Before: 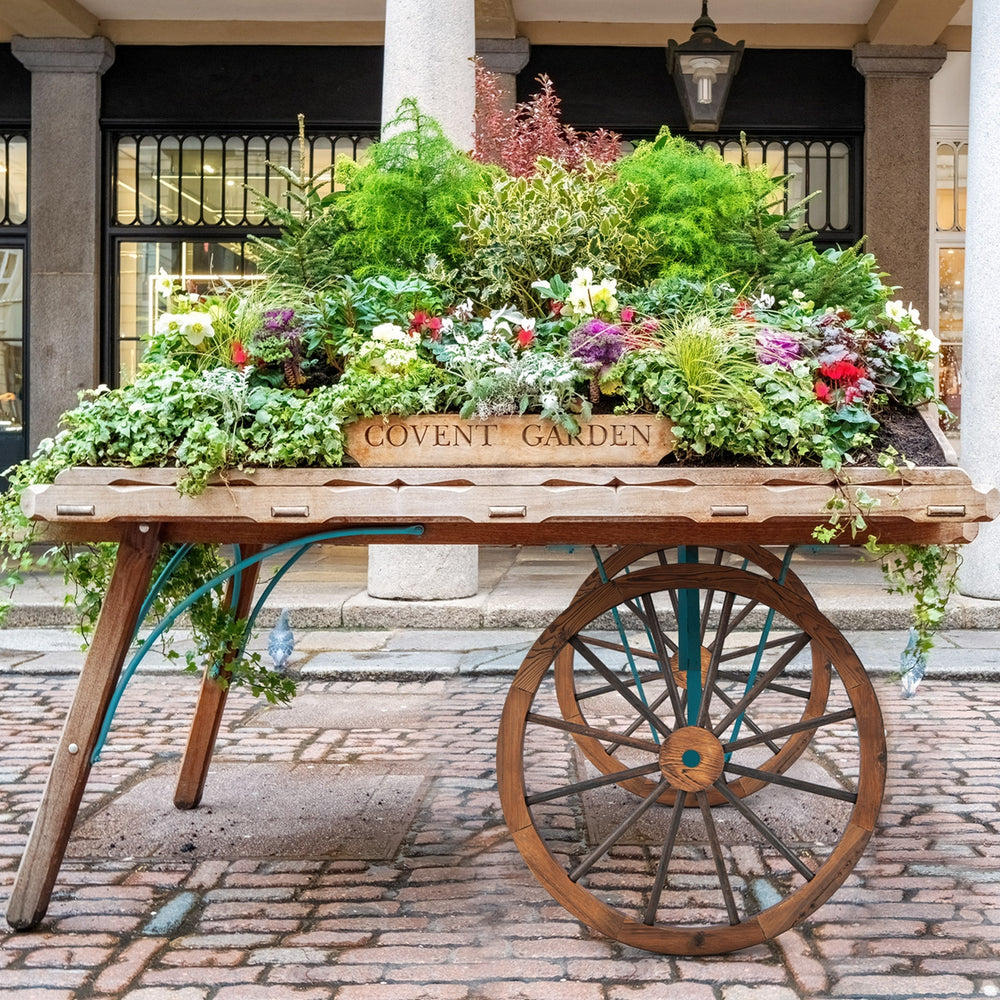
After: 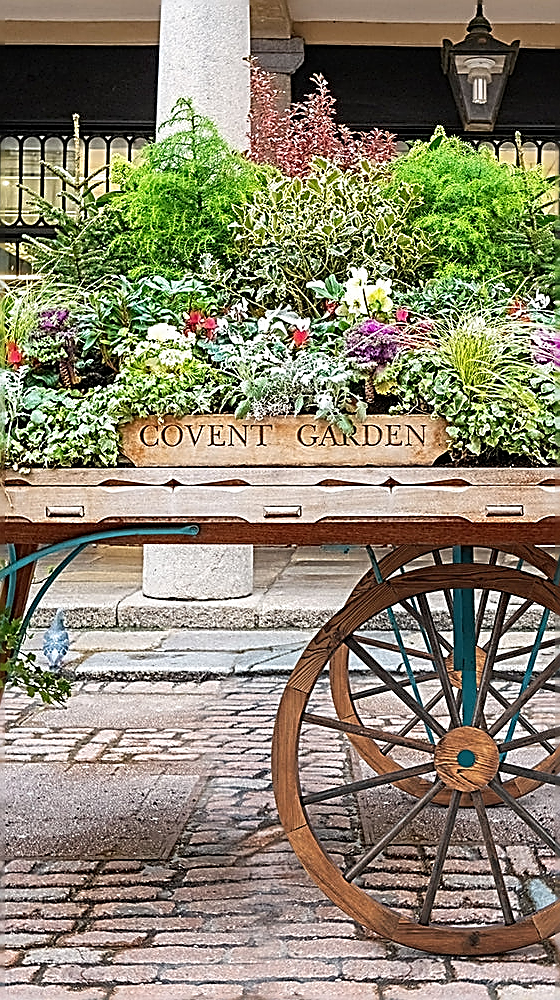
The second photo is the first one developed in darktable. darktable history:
crop and rotate: left 22.594%, right 21.314%
sharpen: amount 1.987
